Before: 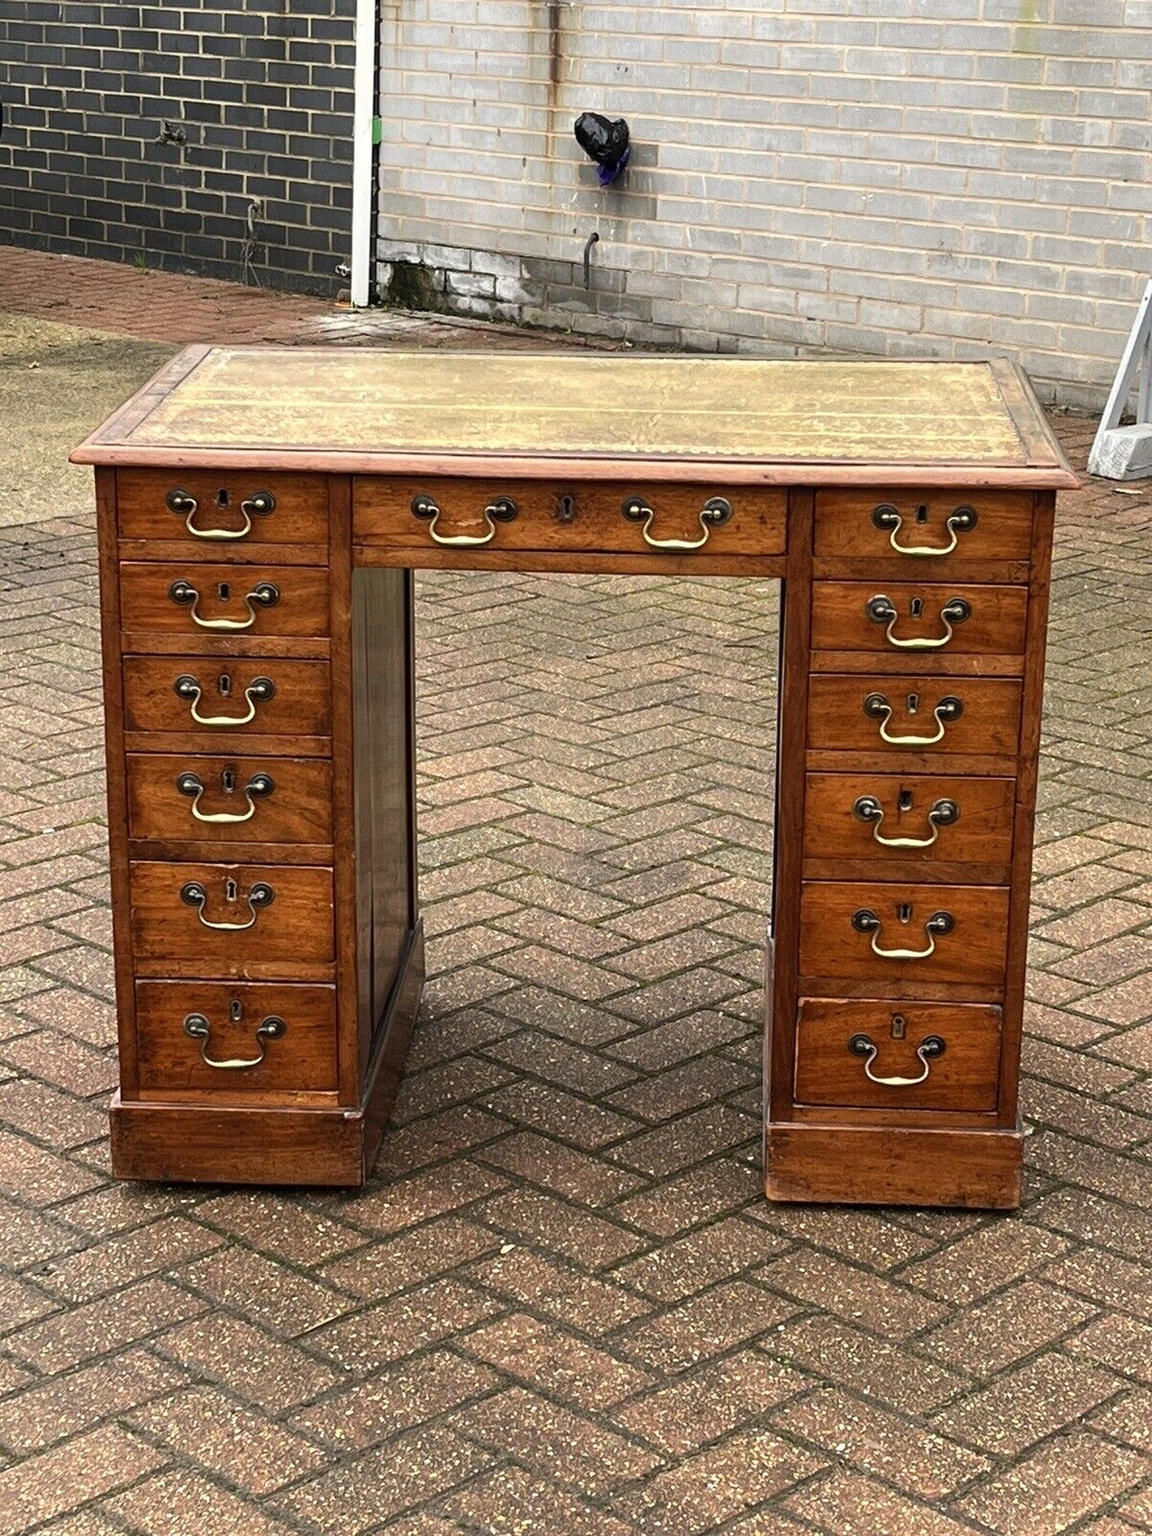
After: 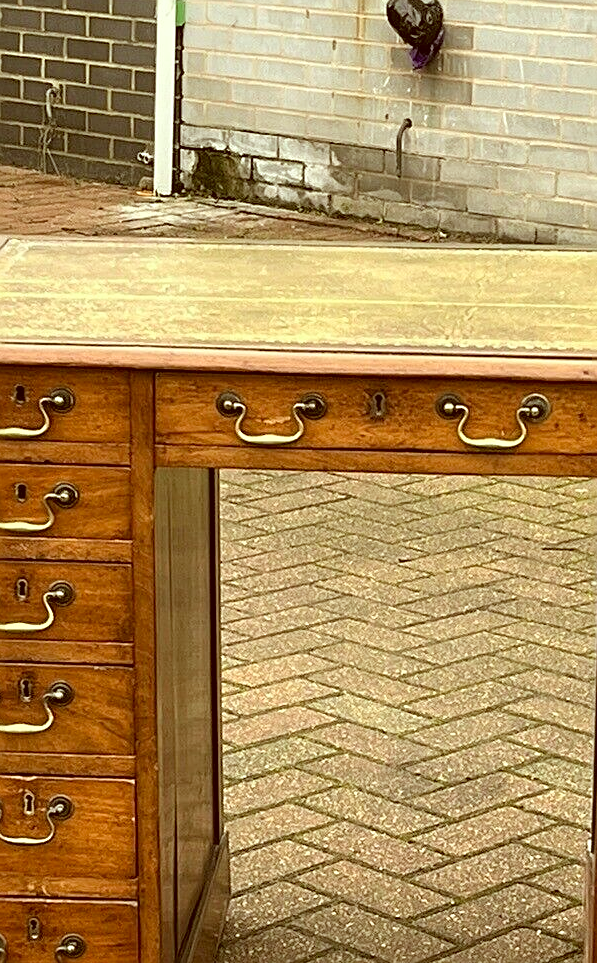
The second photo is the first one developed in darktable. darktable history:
contrast brightness saturation: brightness 0.141
color correction: highlights a* -5.17, highlights b* 9.8, shadows a* 9.54, shadows b* 24.67
crop: left 17.745%, top 7.772%, right 32.478%, bottom 32.014%
sharpen: on, module defaults
